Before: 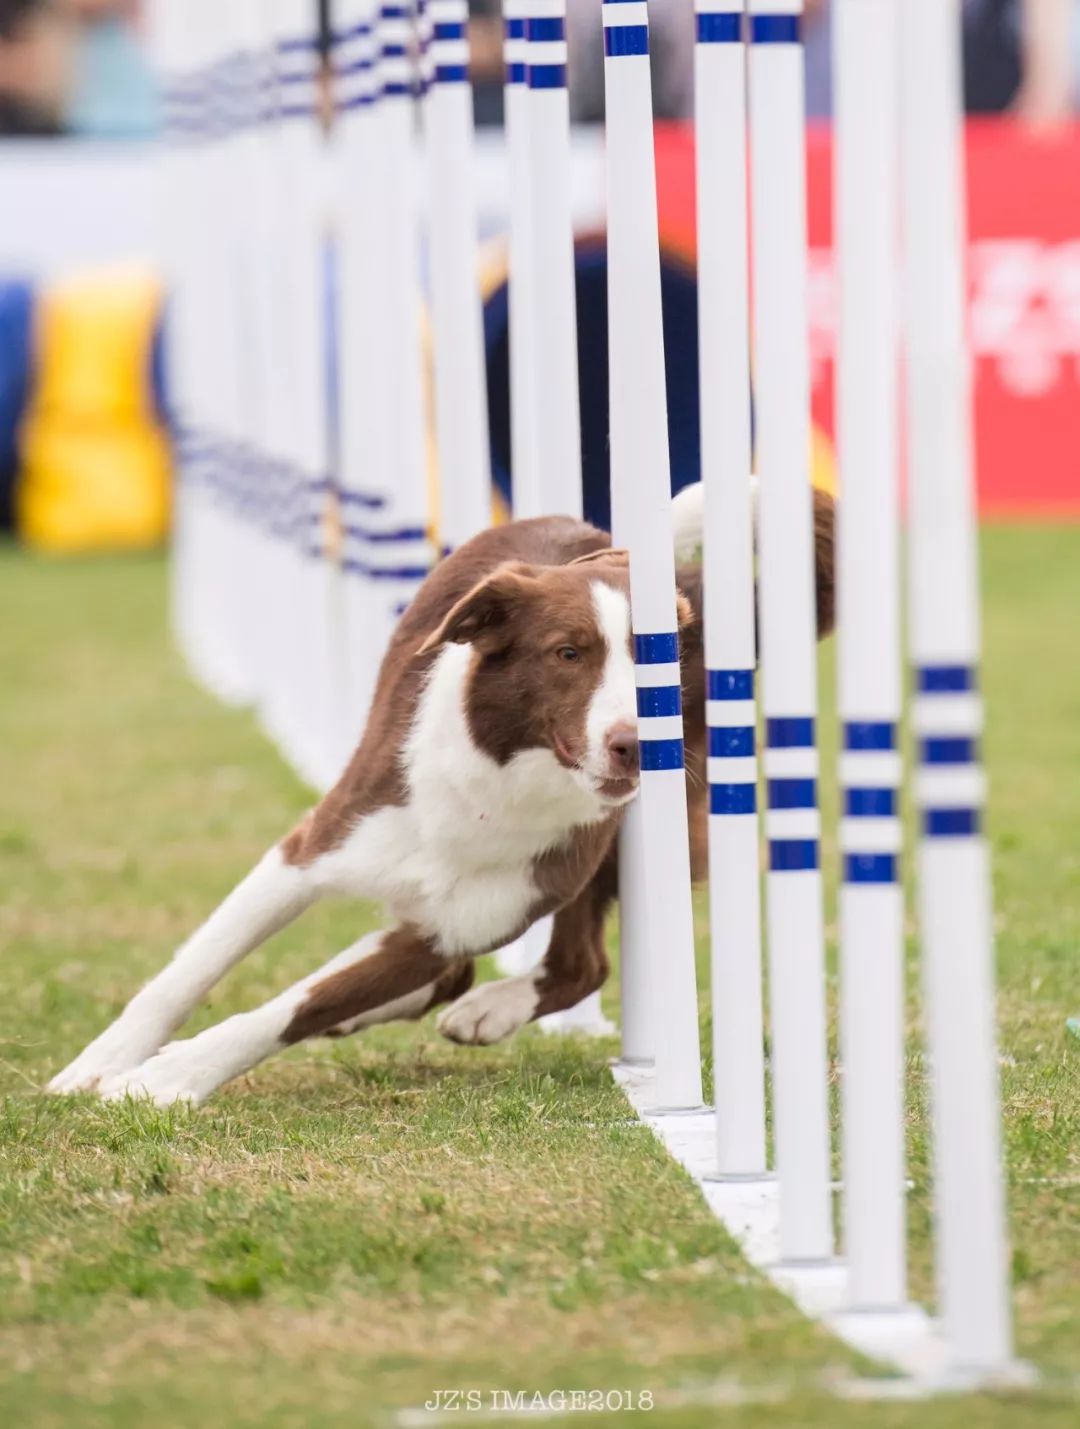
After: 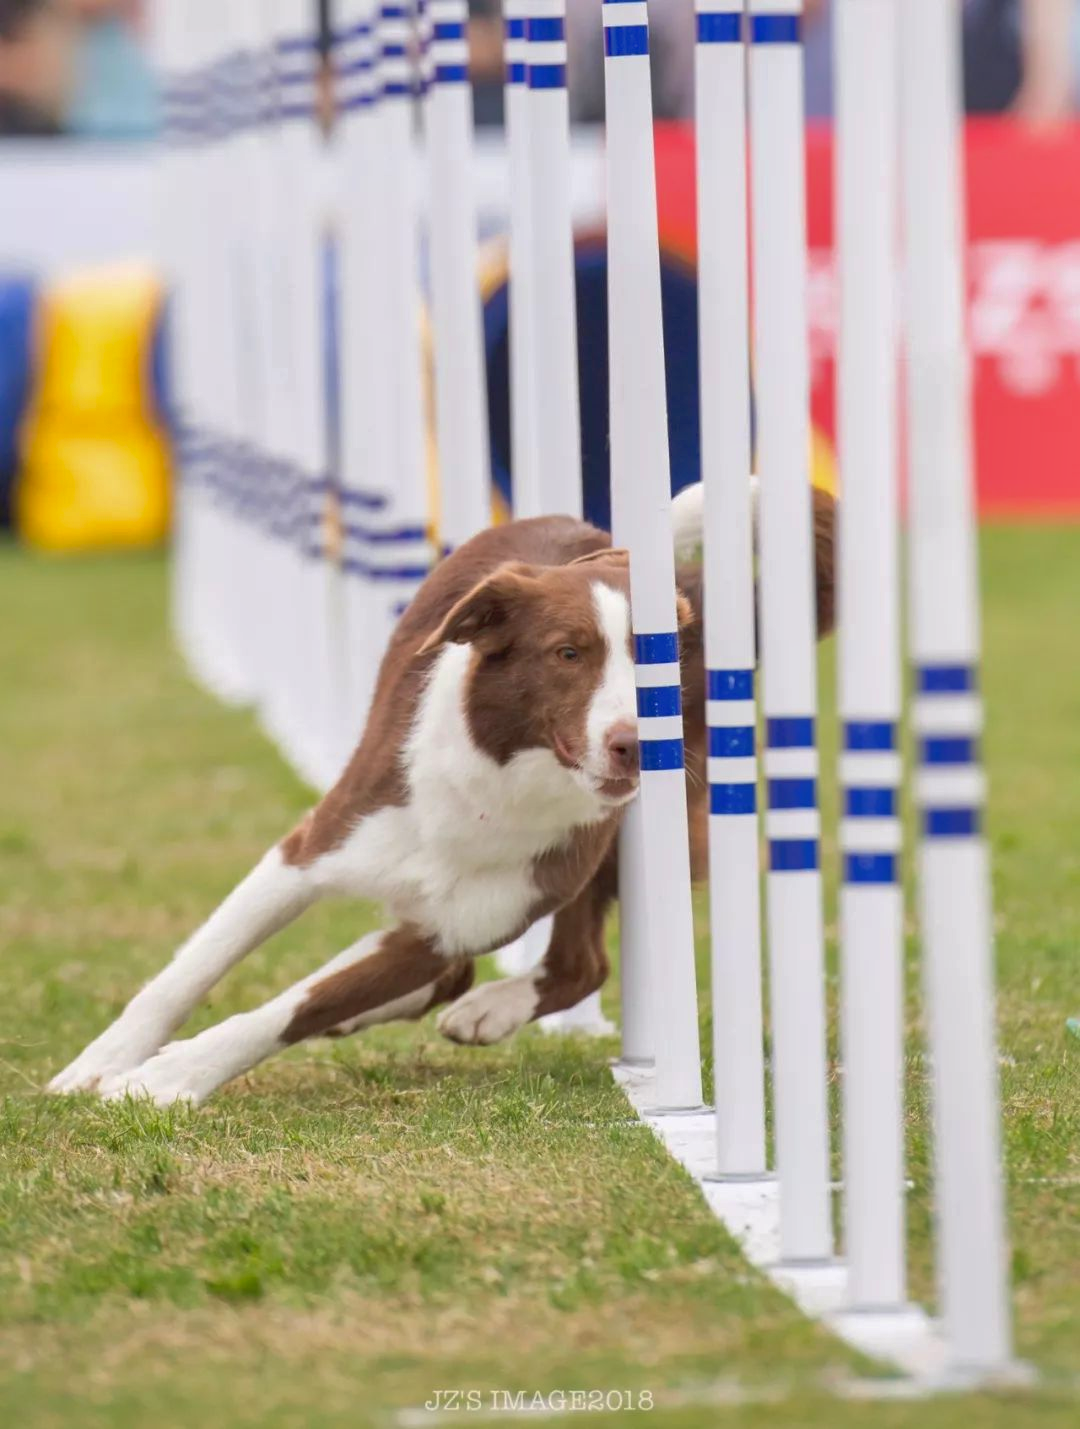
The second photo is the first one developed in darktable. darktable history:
shadows and highlights: on, module defaults
color balance rgb: global vibrance 10%
